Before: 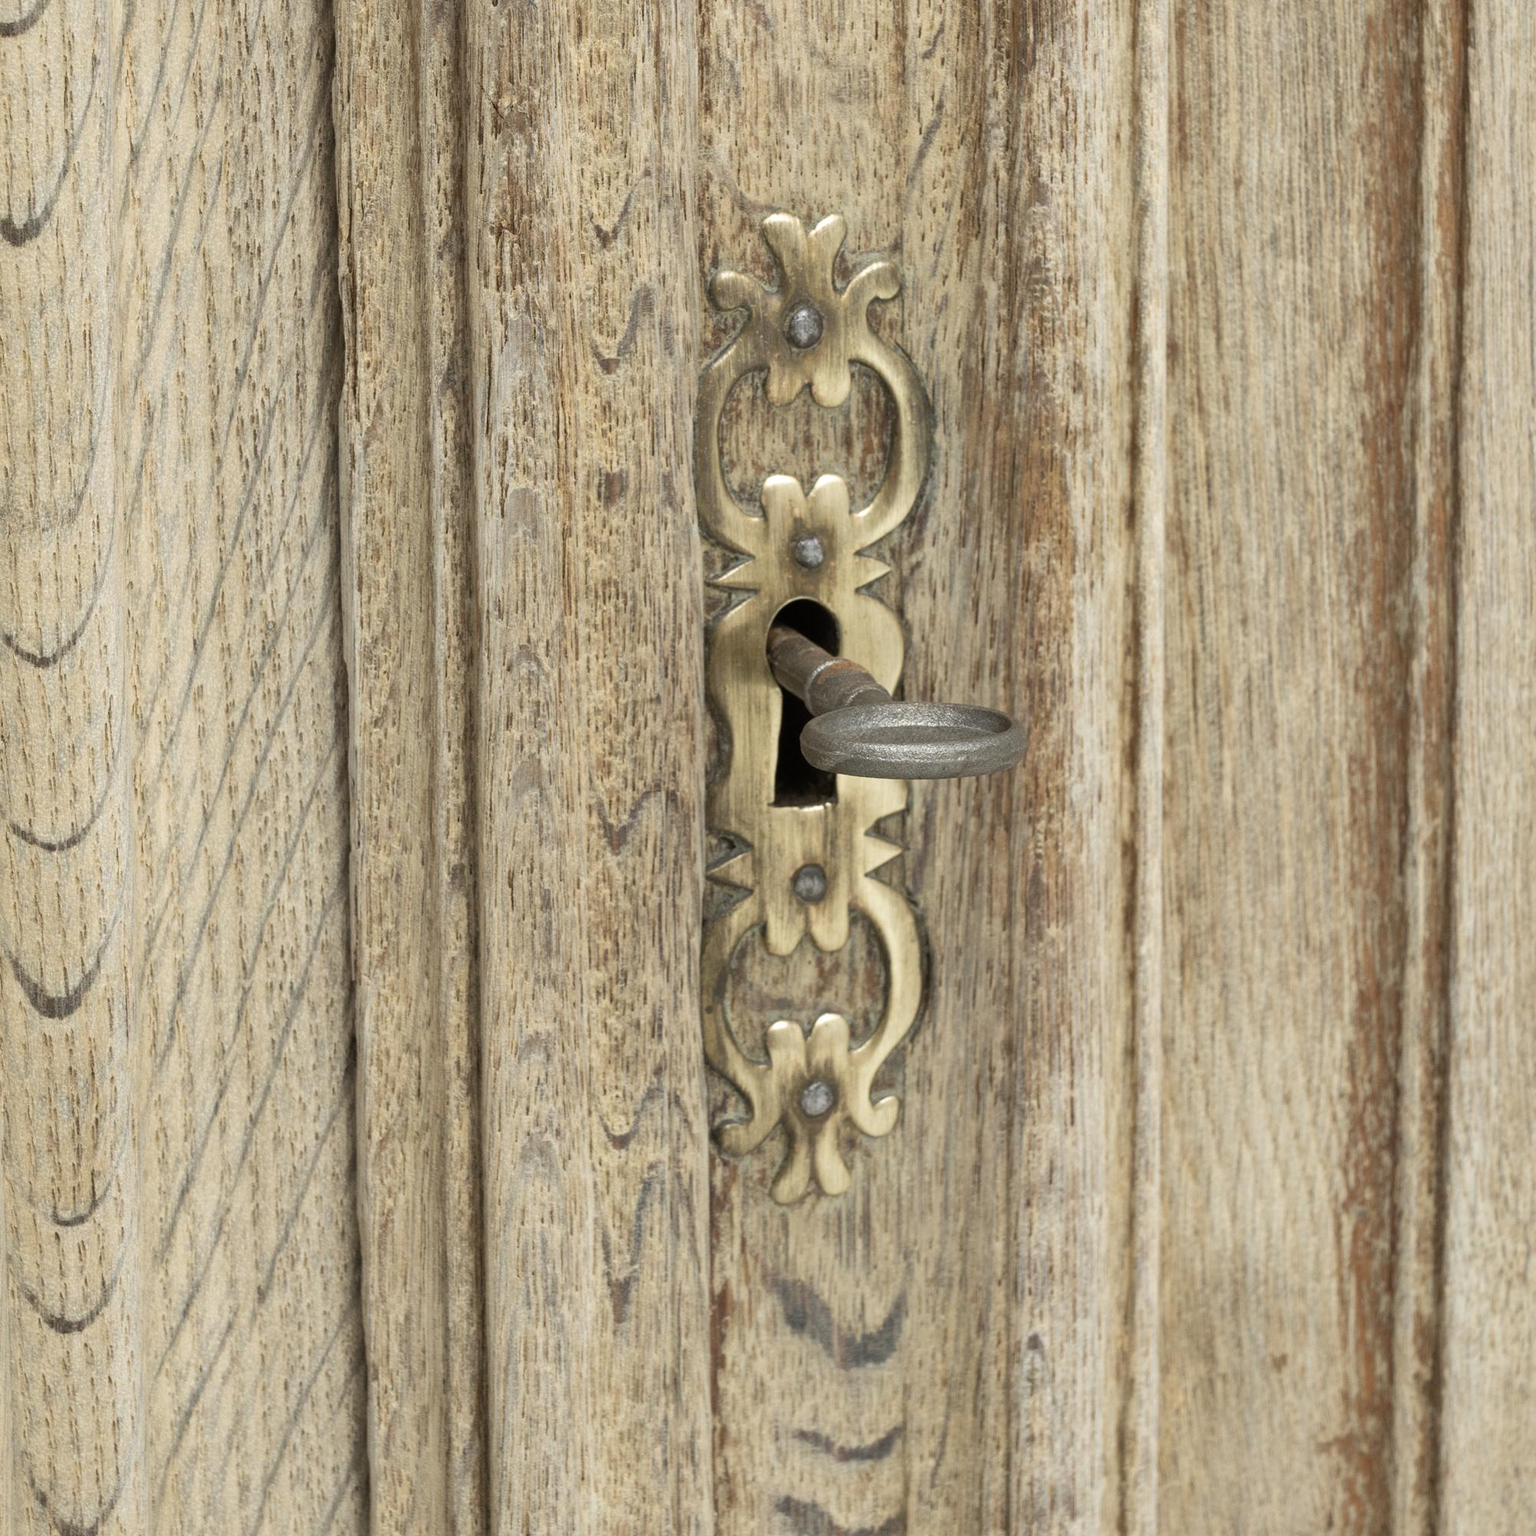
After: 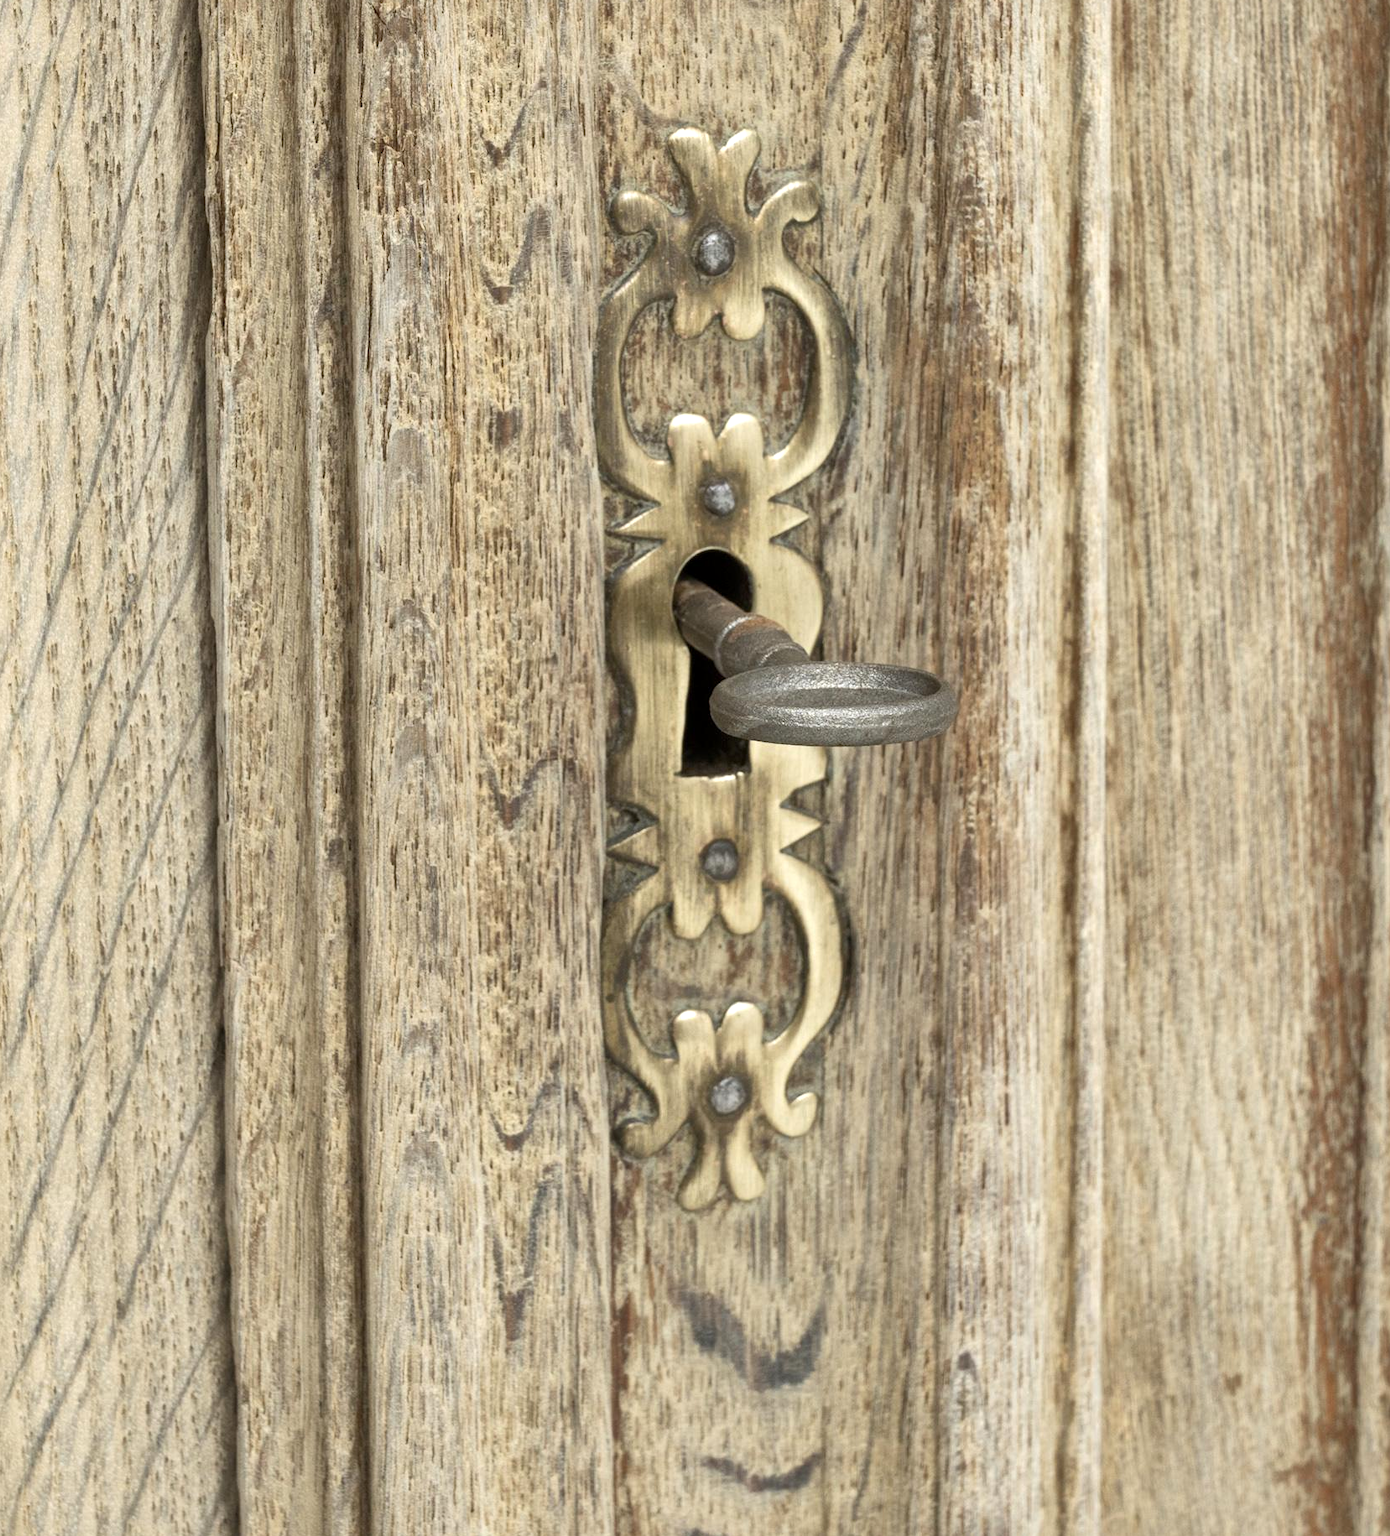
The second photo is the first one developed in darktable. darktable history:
exposure: exposure 0.2 EV, compensate highlight preservation false
crop: left 9.807%, top 6.259%, right 7.334%, bottom 2.177%
local contrast: mode bilateral grid, contrast 20, coarseness 50, detail 130%, midtone range 0.2
